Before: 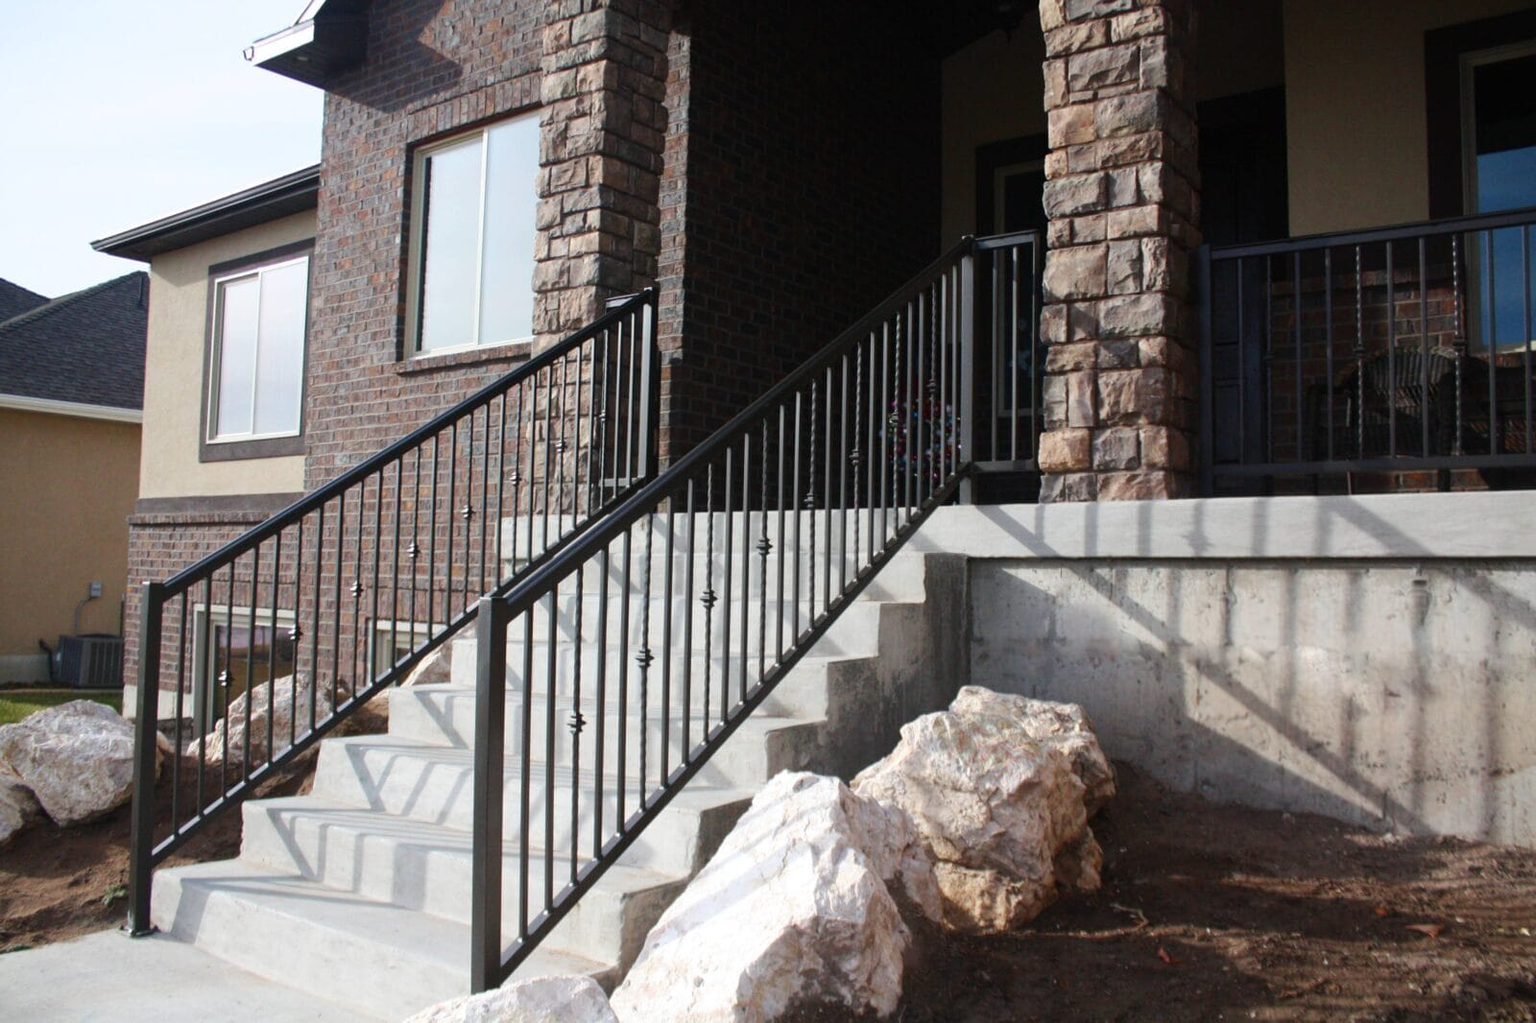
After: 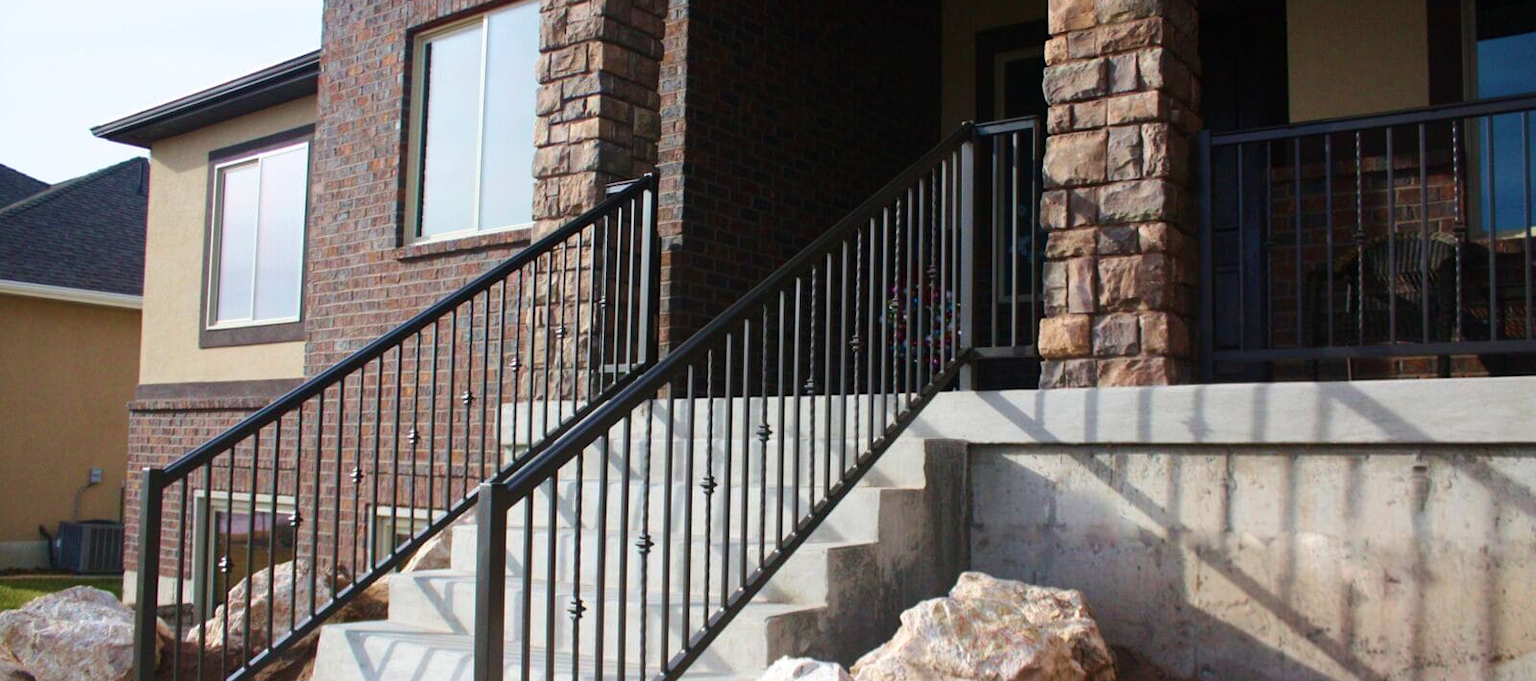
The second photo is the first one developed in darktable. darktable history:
velvia: strength 45%
crop: top 11.166%, bottom 22.168%
